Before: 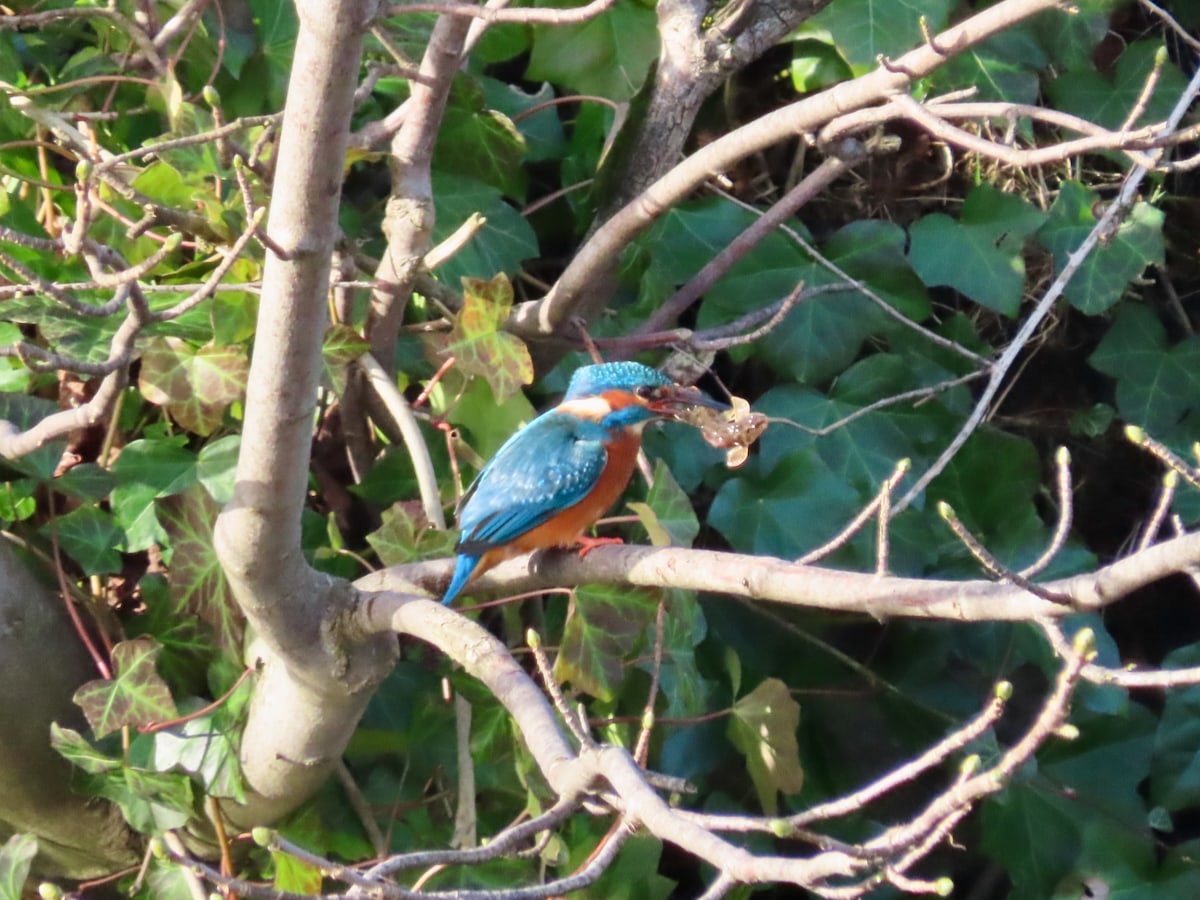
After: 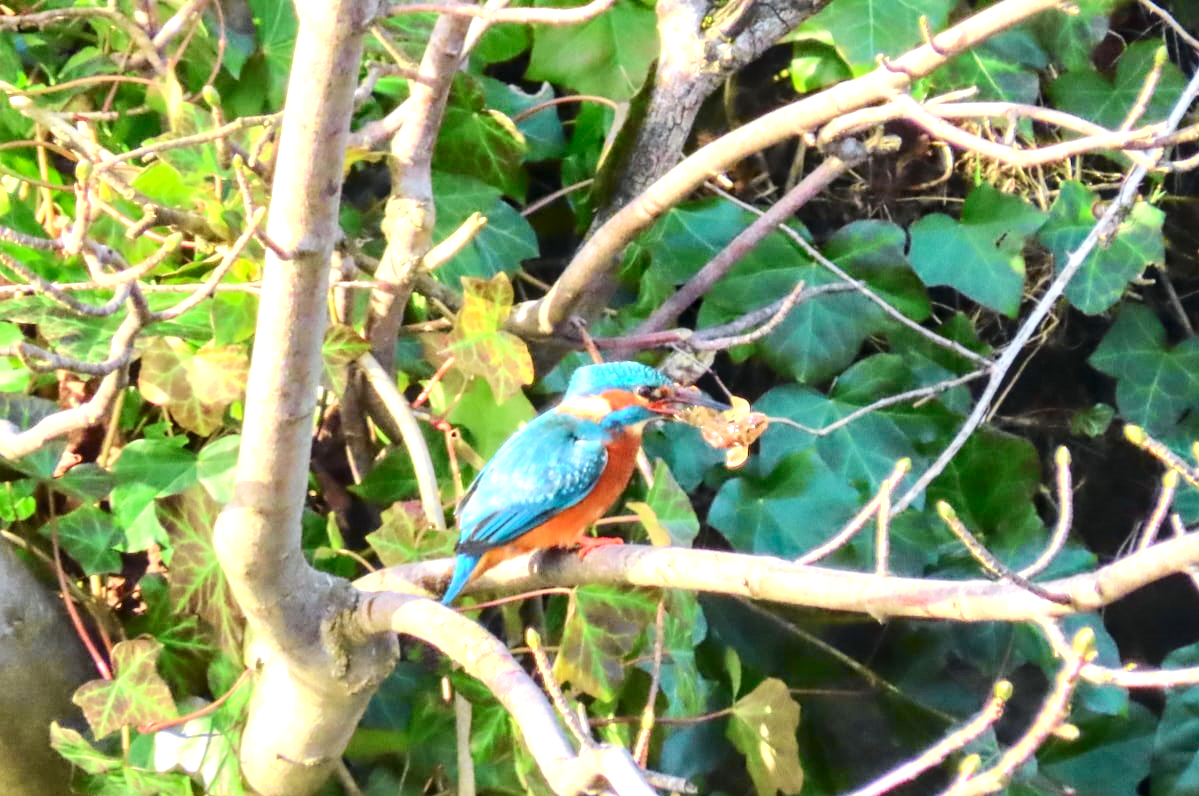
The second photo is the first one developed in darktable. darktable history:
exposure: black level correction 0, exposure 0.896 EV, compensate exposure bias true, compensate highlight preservation false
crop and rotate: top 0%, bottom 11.49%
local contrast: on, module defaults
tone curve: curves: ch0 [(0, 0.003) (0.113, 0.081) (0.207, 0.184) (0.515, 0.612) (0.712, 0.793) (0.984, 0.961)]; ch1 [(0, 0) (0.172, 0.123) (0.317, 0.272) (0.414, 0.382) (0.476, 0.479) (0.505, 0.498) (0.534, 0.534) (0.621, 0.65) (0.709, 0.764) (1, 1)]; ch2 [(0, 0) (0.411, 0.424) (0.505, 0.505) (0.521, 0.524) (0.537, 0.57) (0.65, 0.699) (1, 1)], color space Lab, independent channels, preserve colors none
